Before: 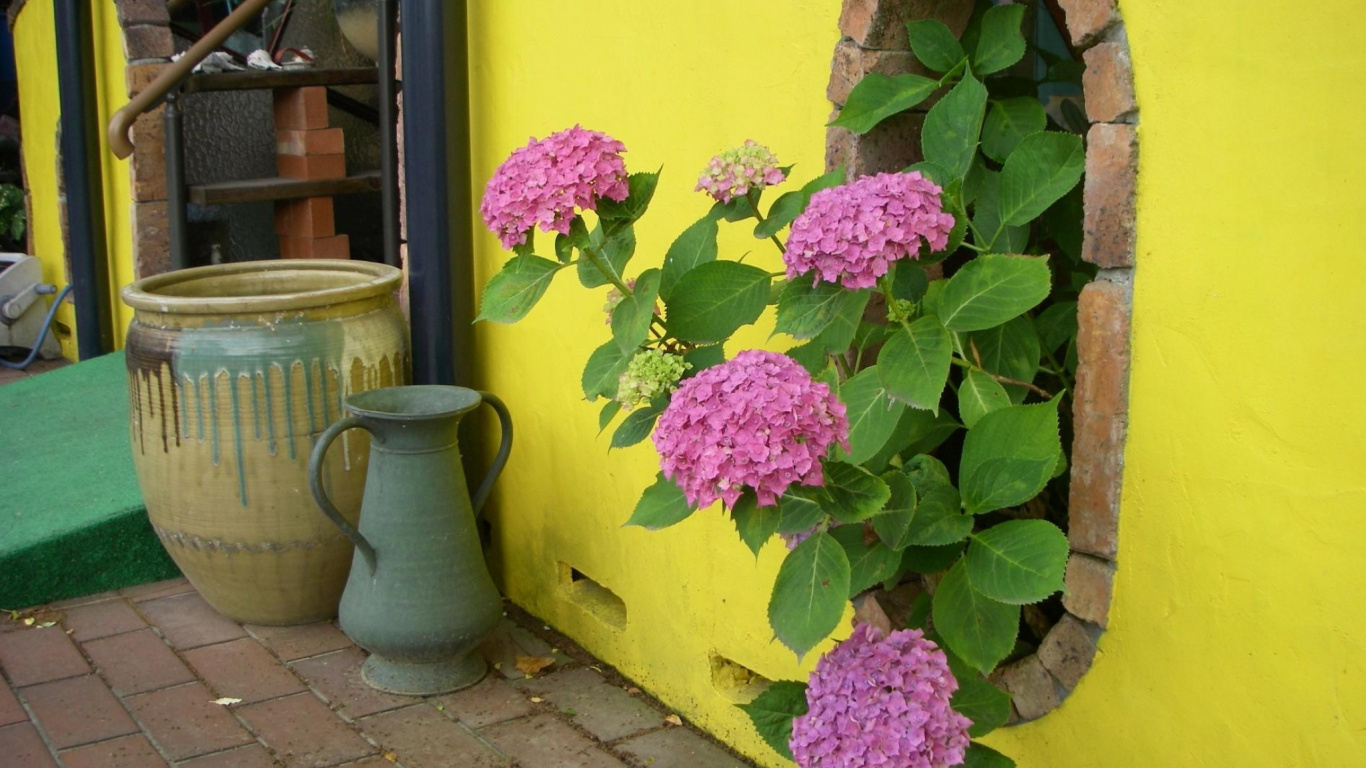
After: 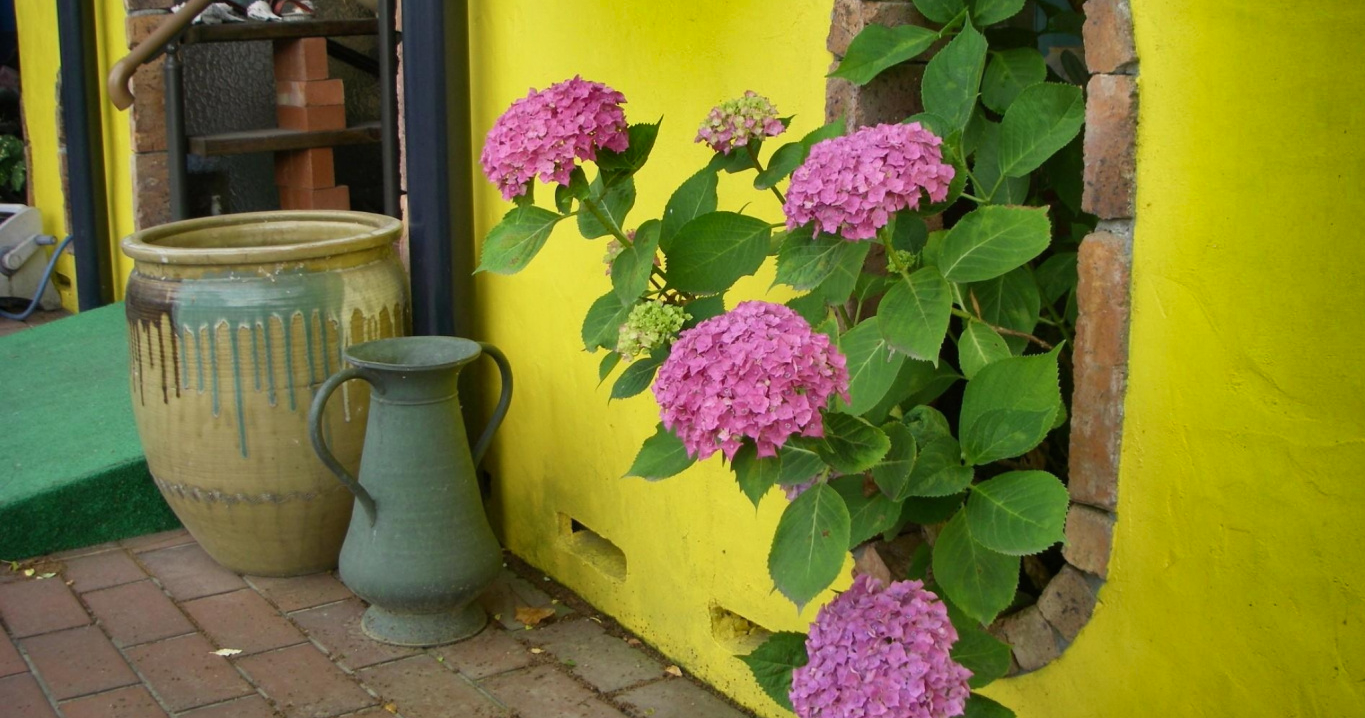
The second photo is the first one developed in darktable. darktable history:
crop and rotate: top 6.481%
shadows and highlights: shadows 20.96, highlights -81.57, soften with gaussian
